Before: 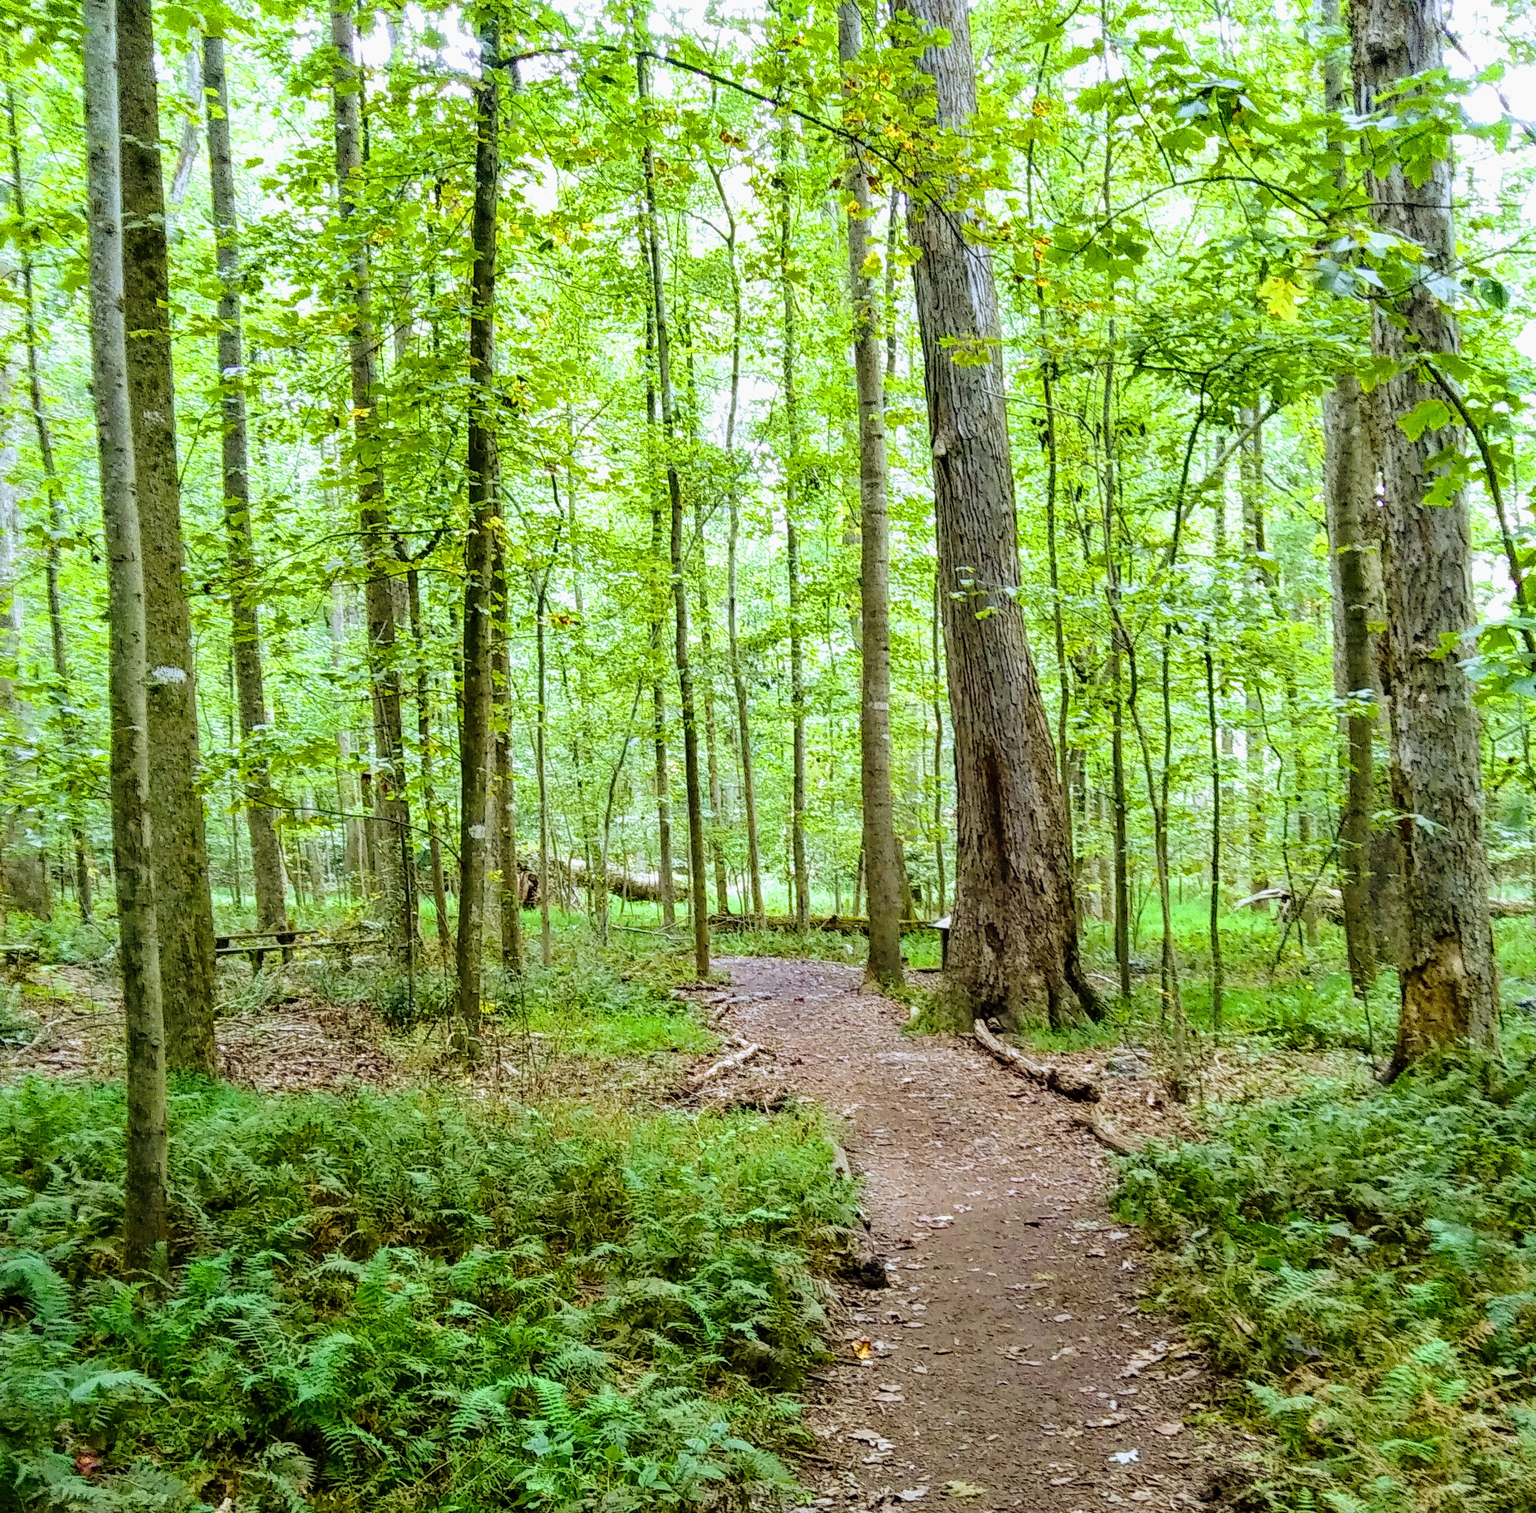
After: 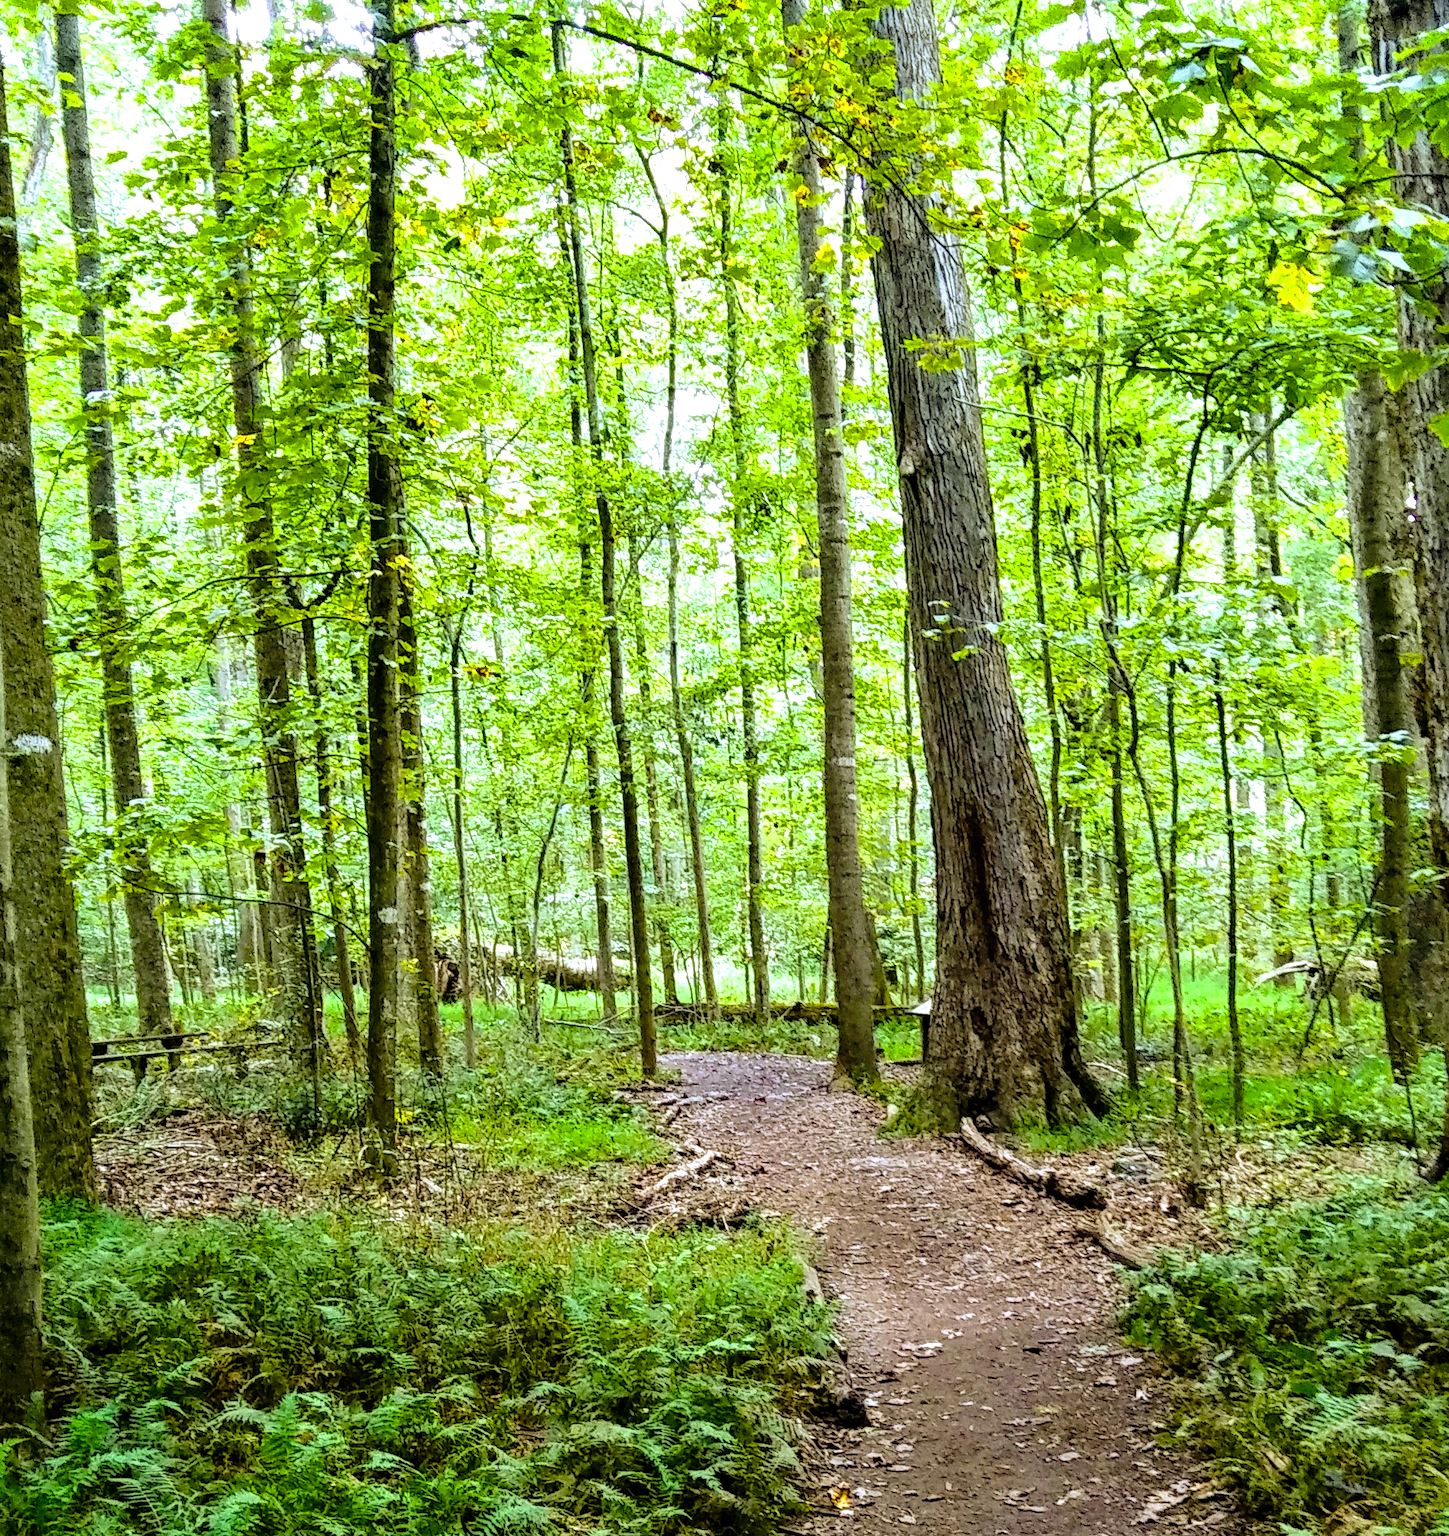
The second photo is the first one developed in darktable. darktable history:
rotate and perspective: rotation -1.24°, automatic cropping off
crop: left 9.929%, top 3.475%, right 9.188%, bottom 9.529%
tone equalizer: on, module defaults
color balance rgb: shadows lift › luminance -10%, power › luminance -9%, linear chroma grading › global chroma 10%, global vibrance 10%, contrast 15%, saturation formula JzAzBz (2021)
